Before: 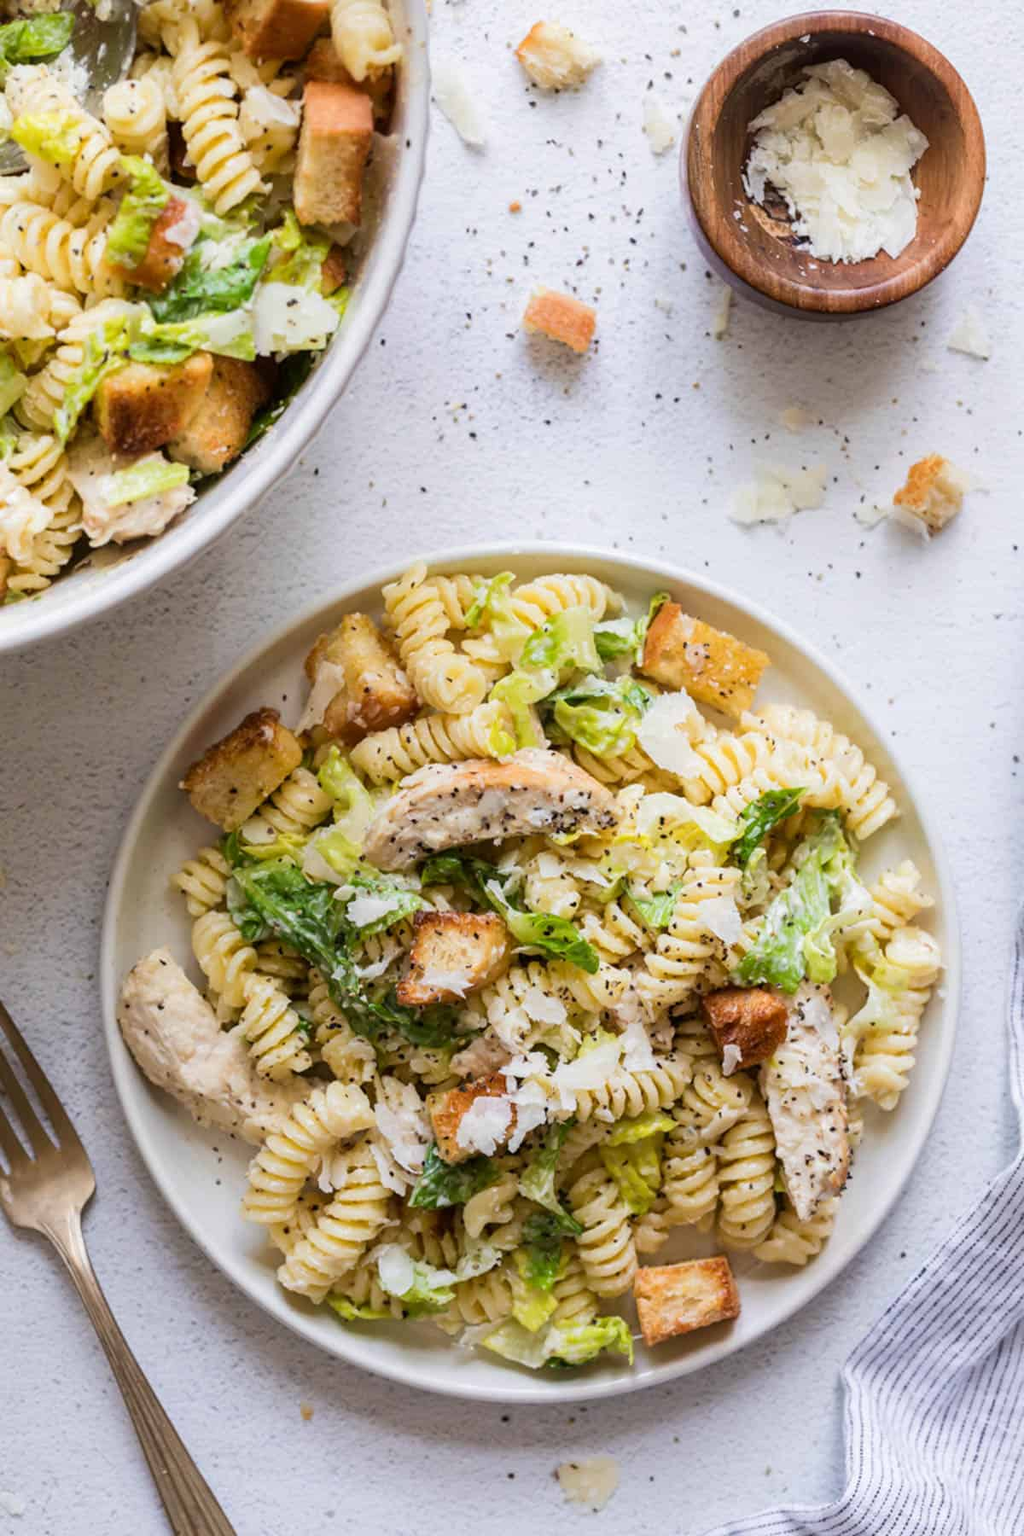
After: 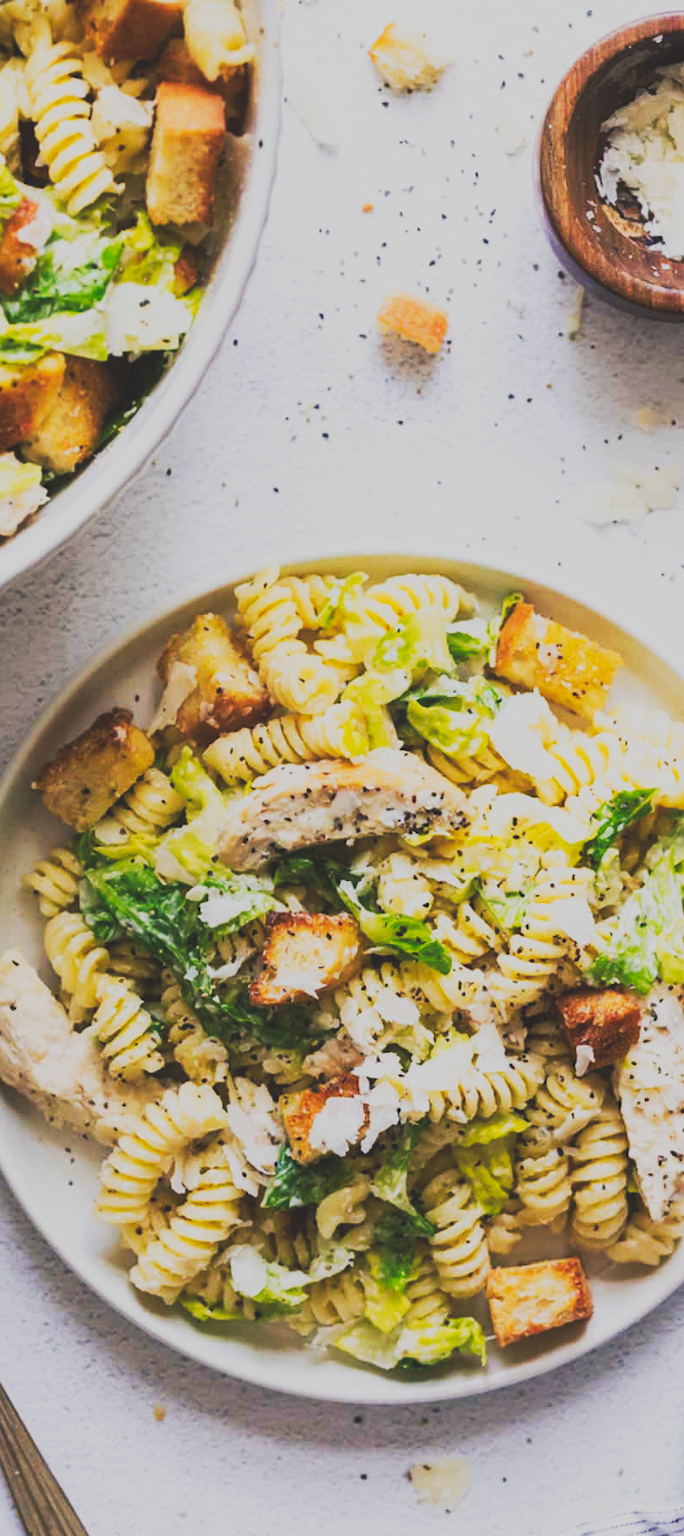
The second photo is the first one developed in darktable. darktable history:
crop and rotate: left 14.467%, right 18.663%
color balance rgb: shadows lift › chroma 5.381%, shadows lift › hue 240.13°, perceptual saturation grading › global saturation 0.298%, global vibrance 20%
tone curve: curves: ch0 [(0, 0.148) (0.191, 0.225) (0.39, 0.373) (0.669, 0.716) (0.847, 0.818) (1, 0.839)], preserve colors none
